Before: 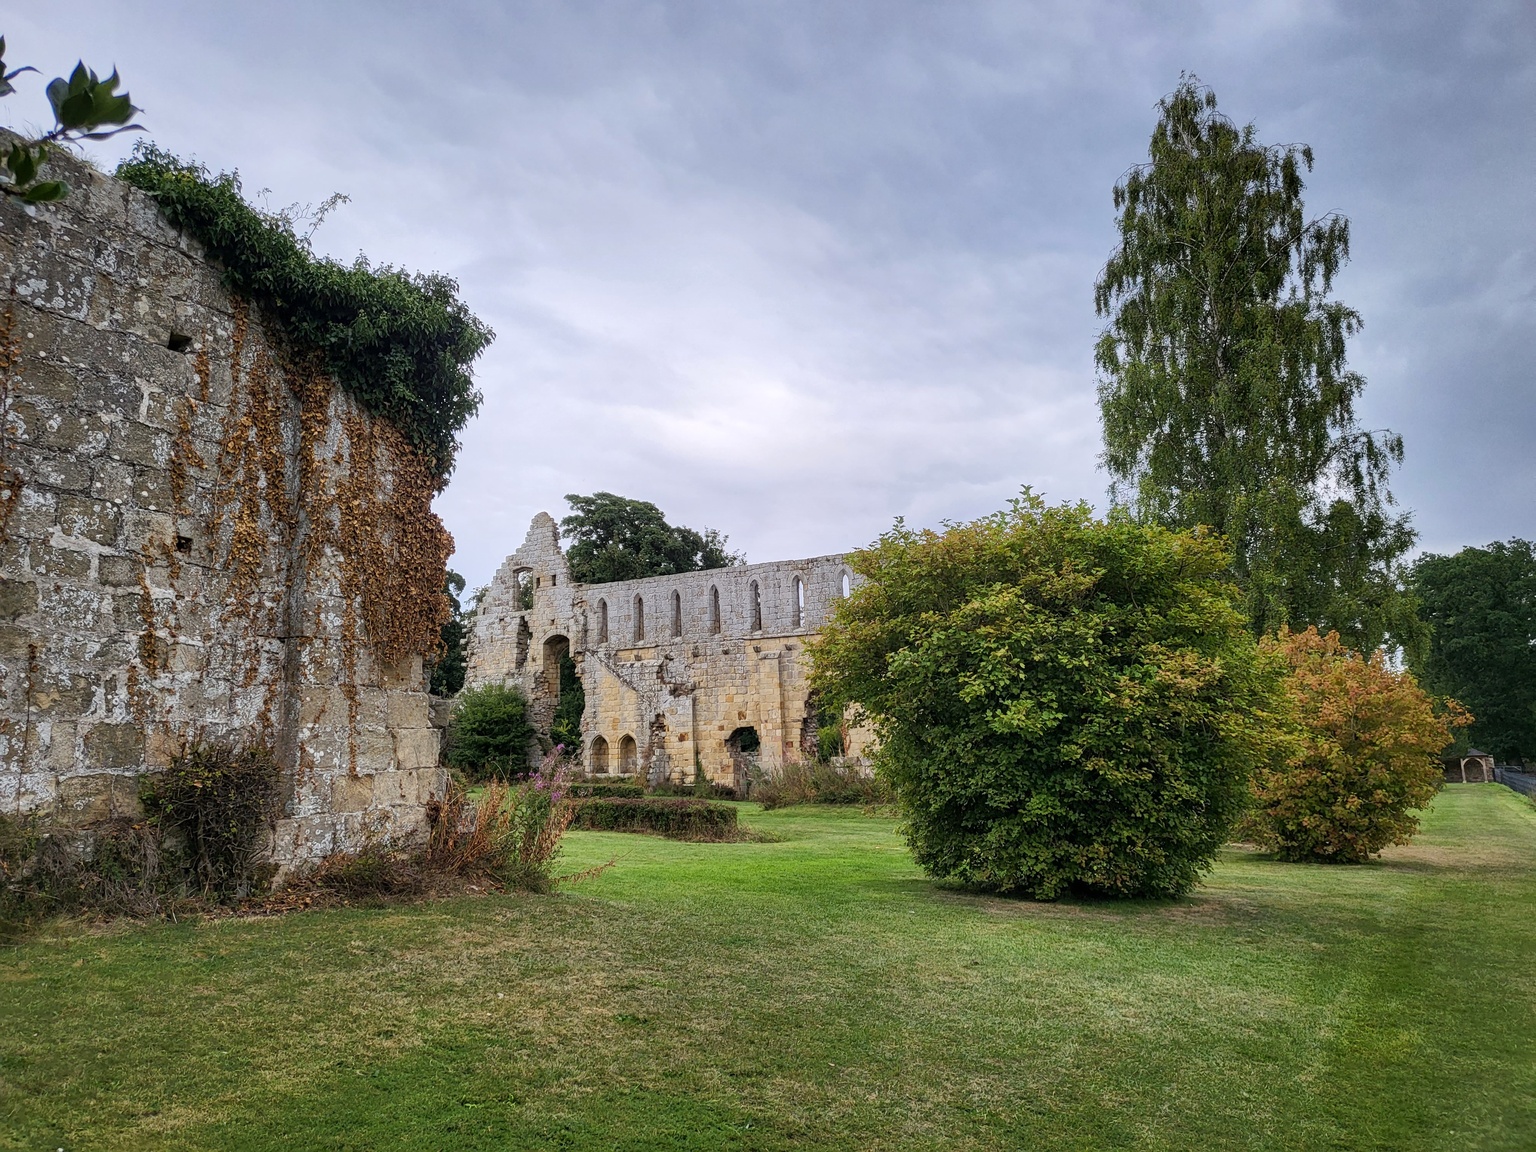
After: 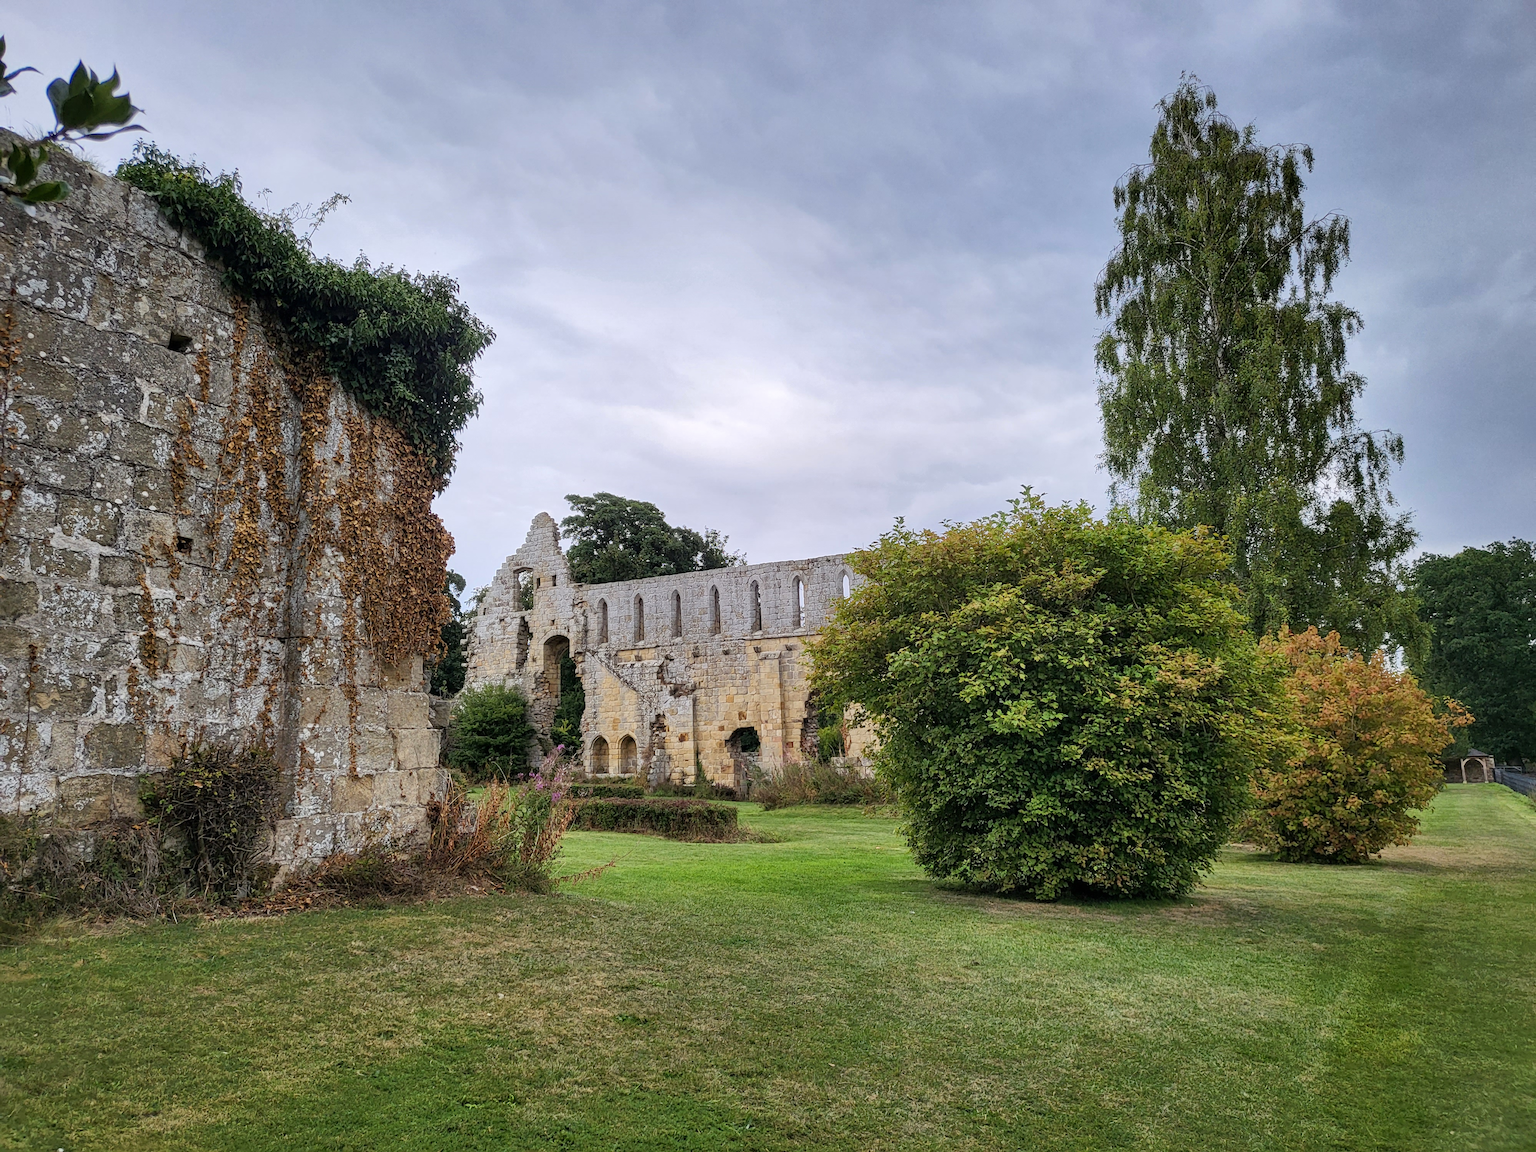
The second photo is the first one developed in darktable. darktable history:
shadows and highlights: shadows 37, highlights -27.15, soften with gaussian
